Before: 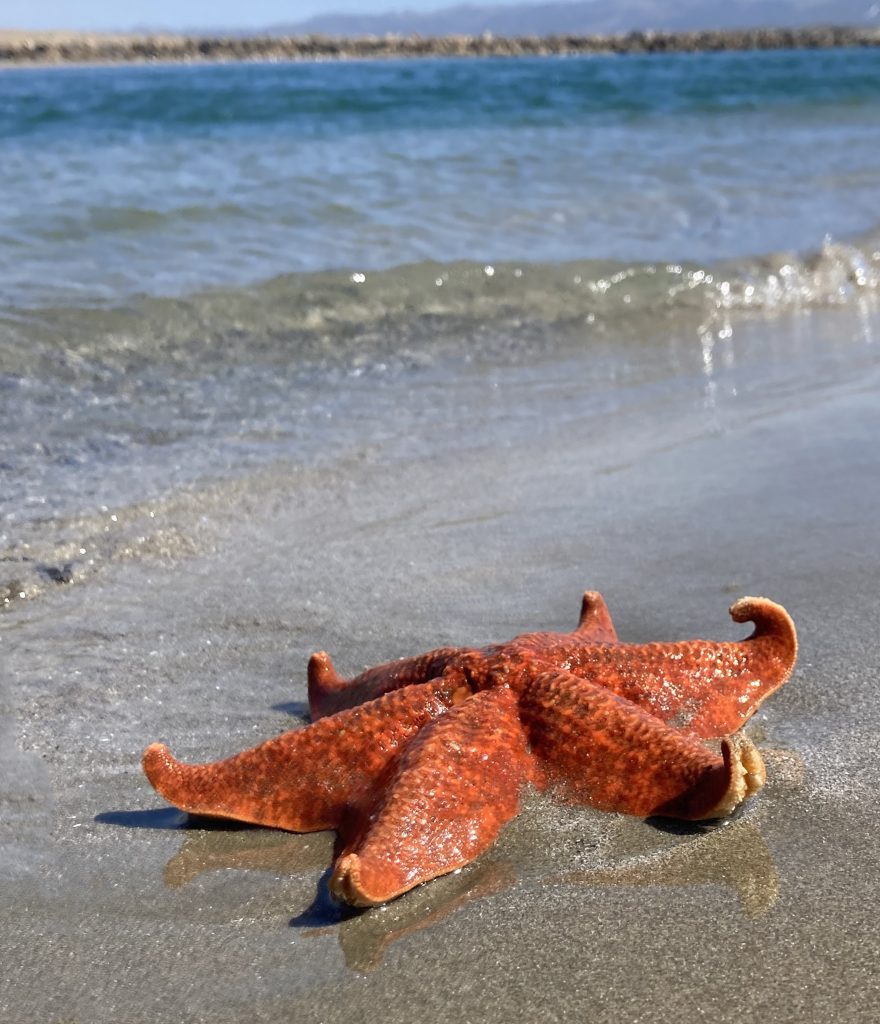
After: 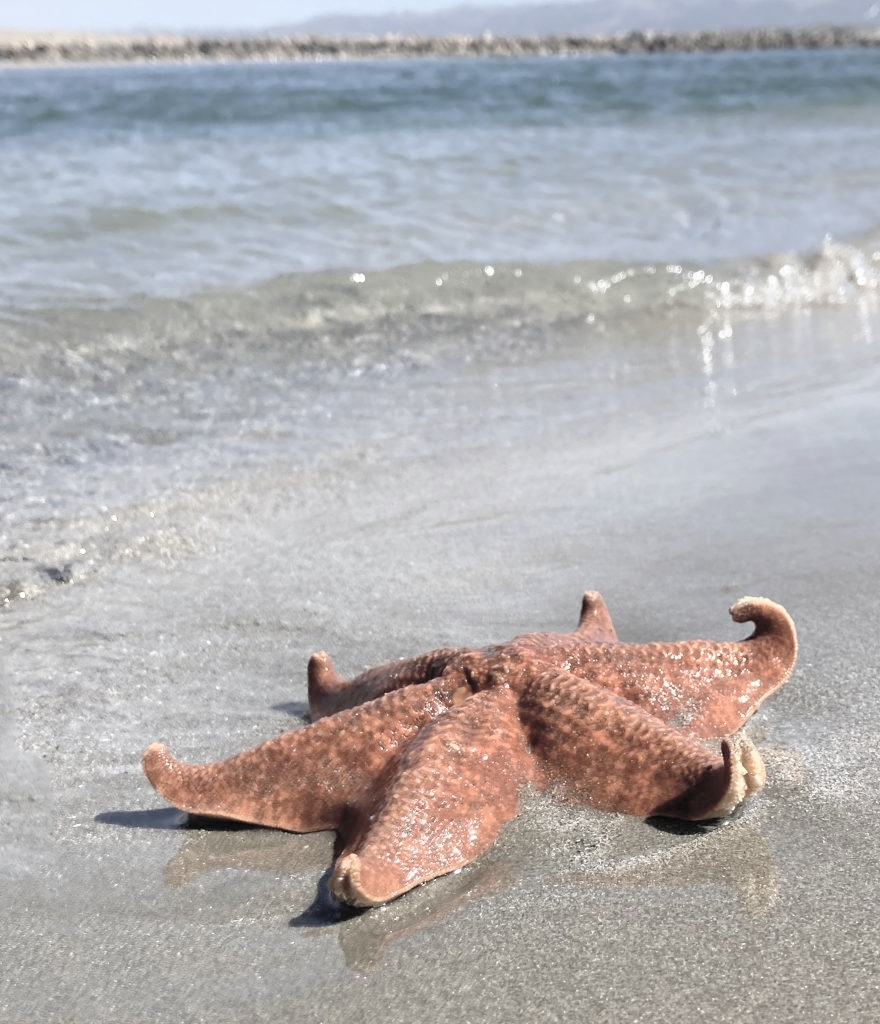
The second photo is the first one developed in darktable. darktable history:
contrast brightness saturation: brightness 0.181, saturation -0.504
tone curve: curves: ch0 [(0, 0) (0.003, 0.003) (0.011, 0.012) (0.025, 0.027) (0.044, 0.048) (0.069, 0.075) (0.1, 0.108) (0.136, 0.147) (0.177, 0.192) (0.224, 0.243) (0.277, 0.3) (0.335, 0.363) (0.399, 0.433) (0.468, 0.508) (0.543, 0.589) (0.623, 0.676) (0.709, 0.769) (0.801, 0.868) (0.898, 0.949) (1, 1)], color space Lab, independent channels, preserve colors none
